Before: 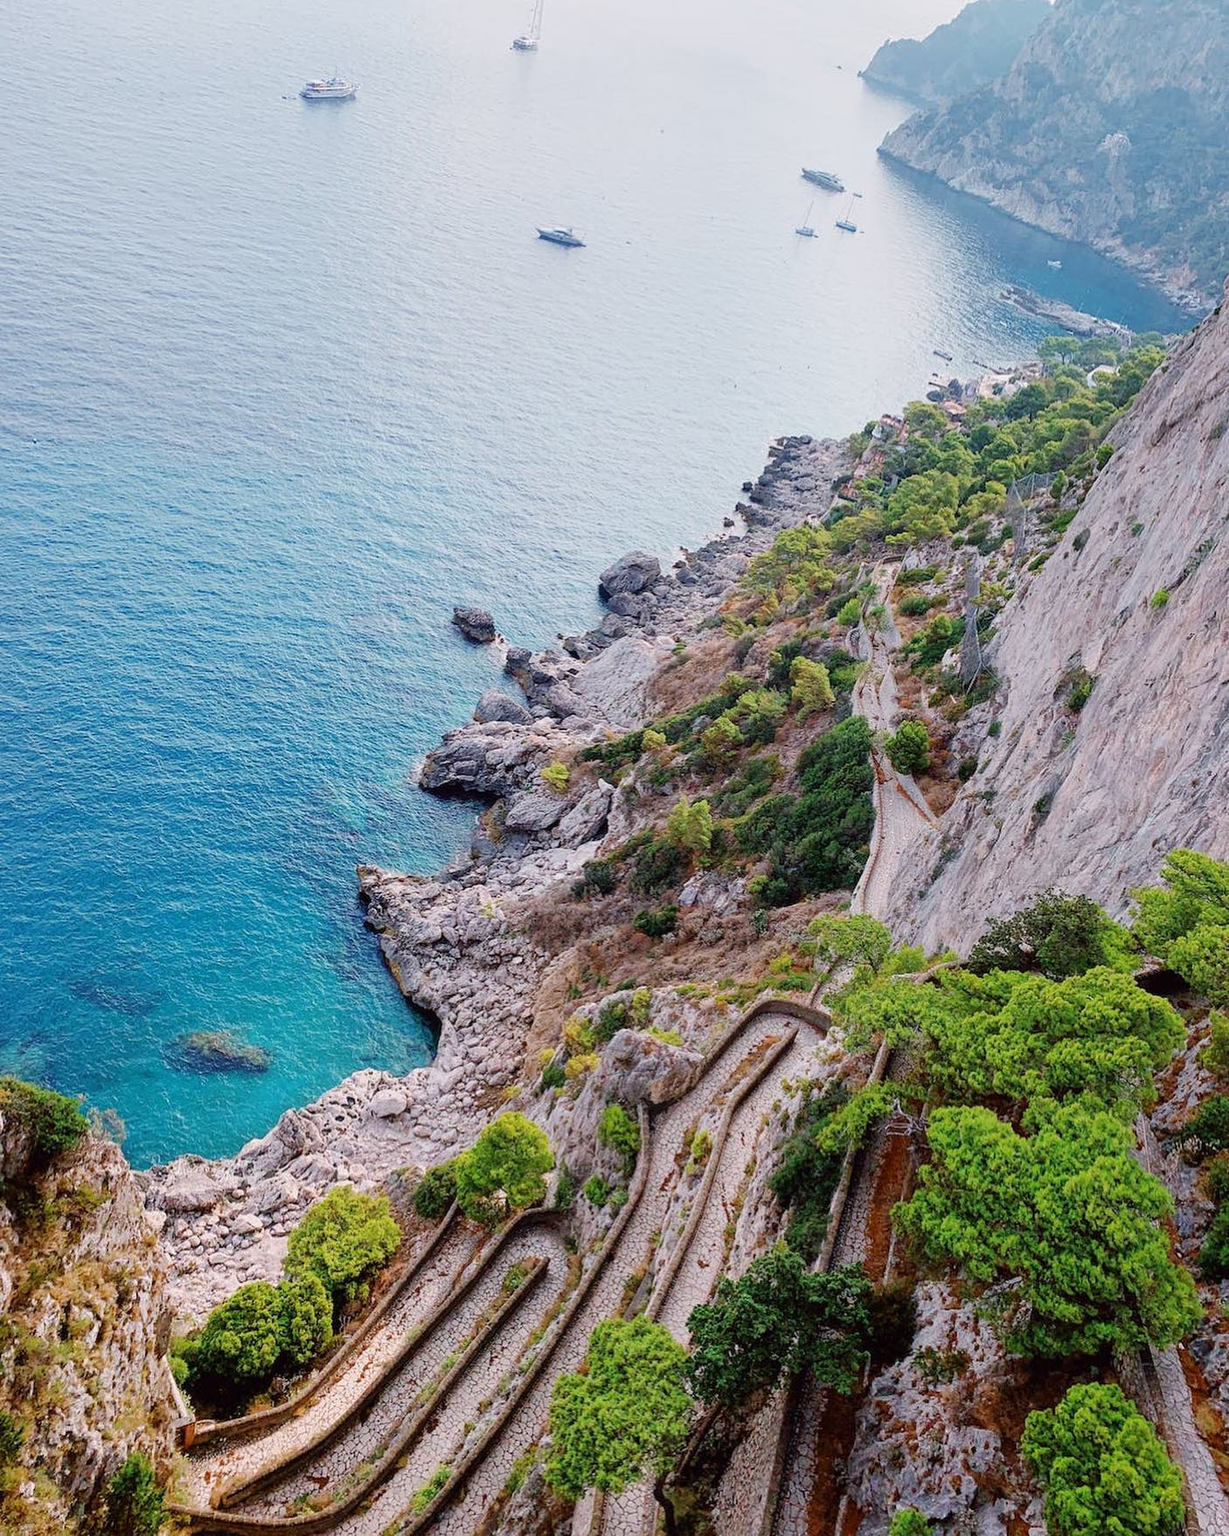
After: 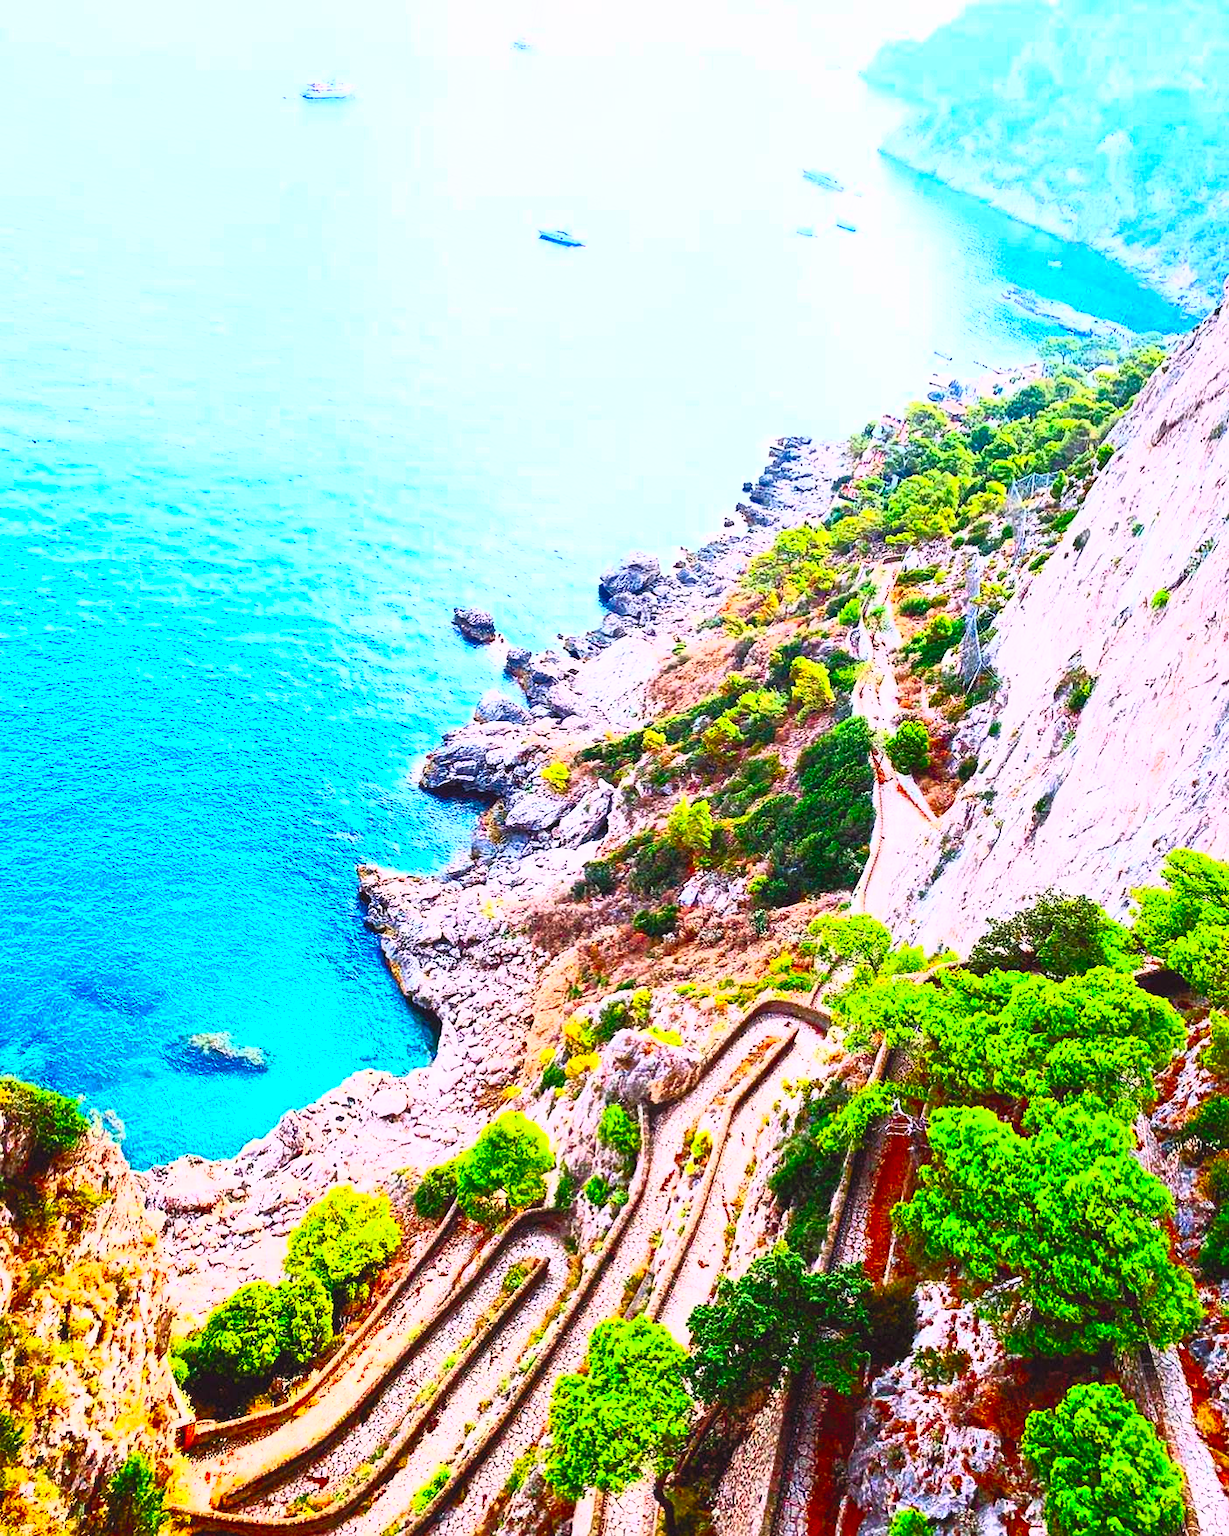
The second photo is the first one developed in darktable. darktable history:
color correction: highlights b* -0.05, saturation 1.35
contrast brightness saturation: contrast 0.997, brightness 0.981, saturation 0.988
